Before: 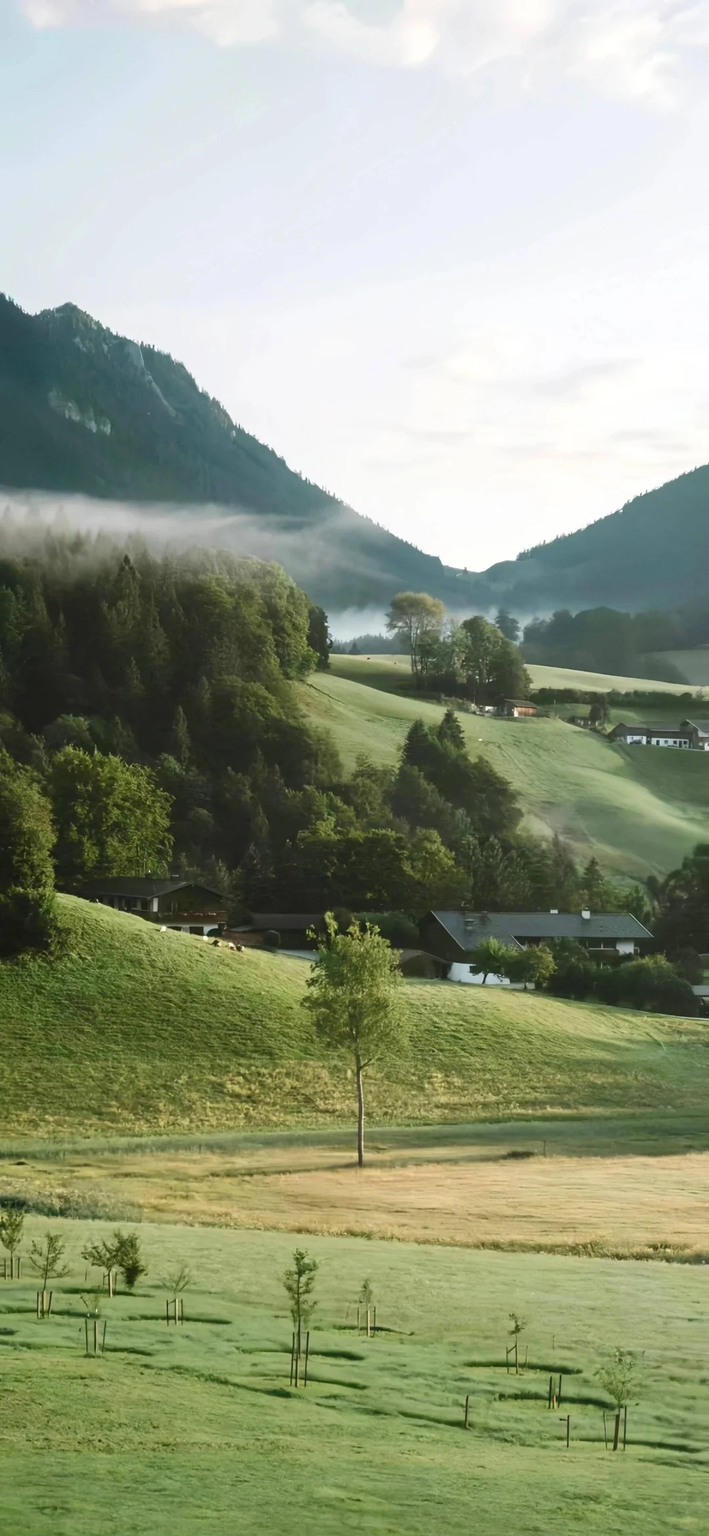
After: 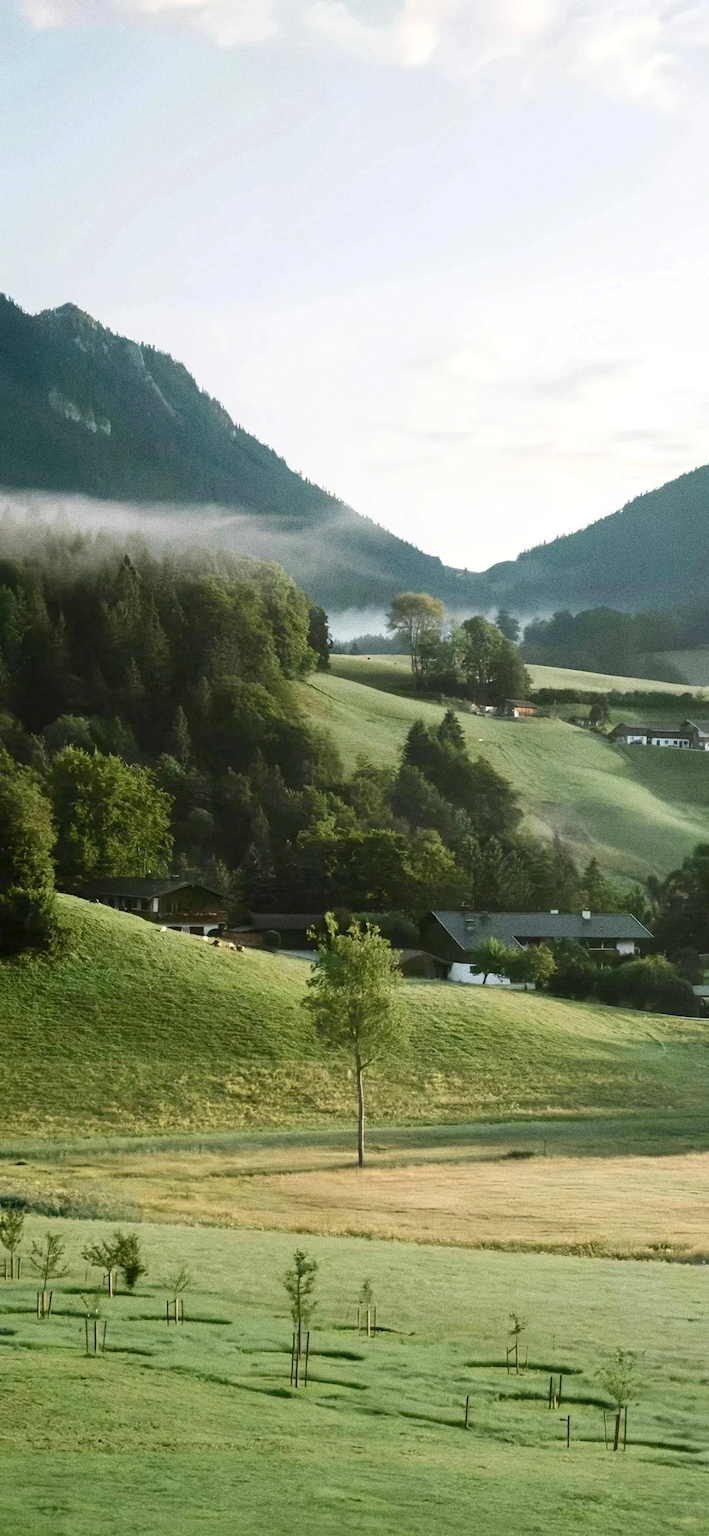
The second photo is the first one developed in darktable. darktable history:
exposure: black level correction 0.005, exposure 0.014 EV, compensate highlight preservation false
grain: coarseness 0.09 ISO, strength 40%
